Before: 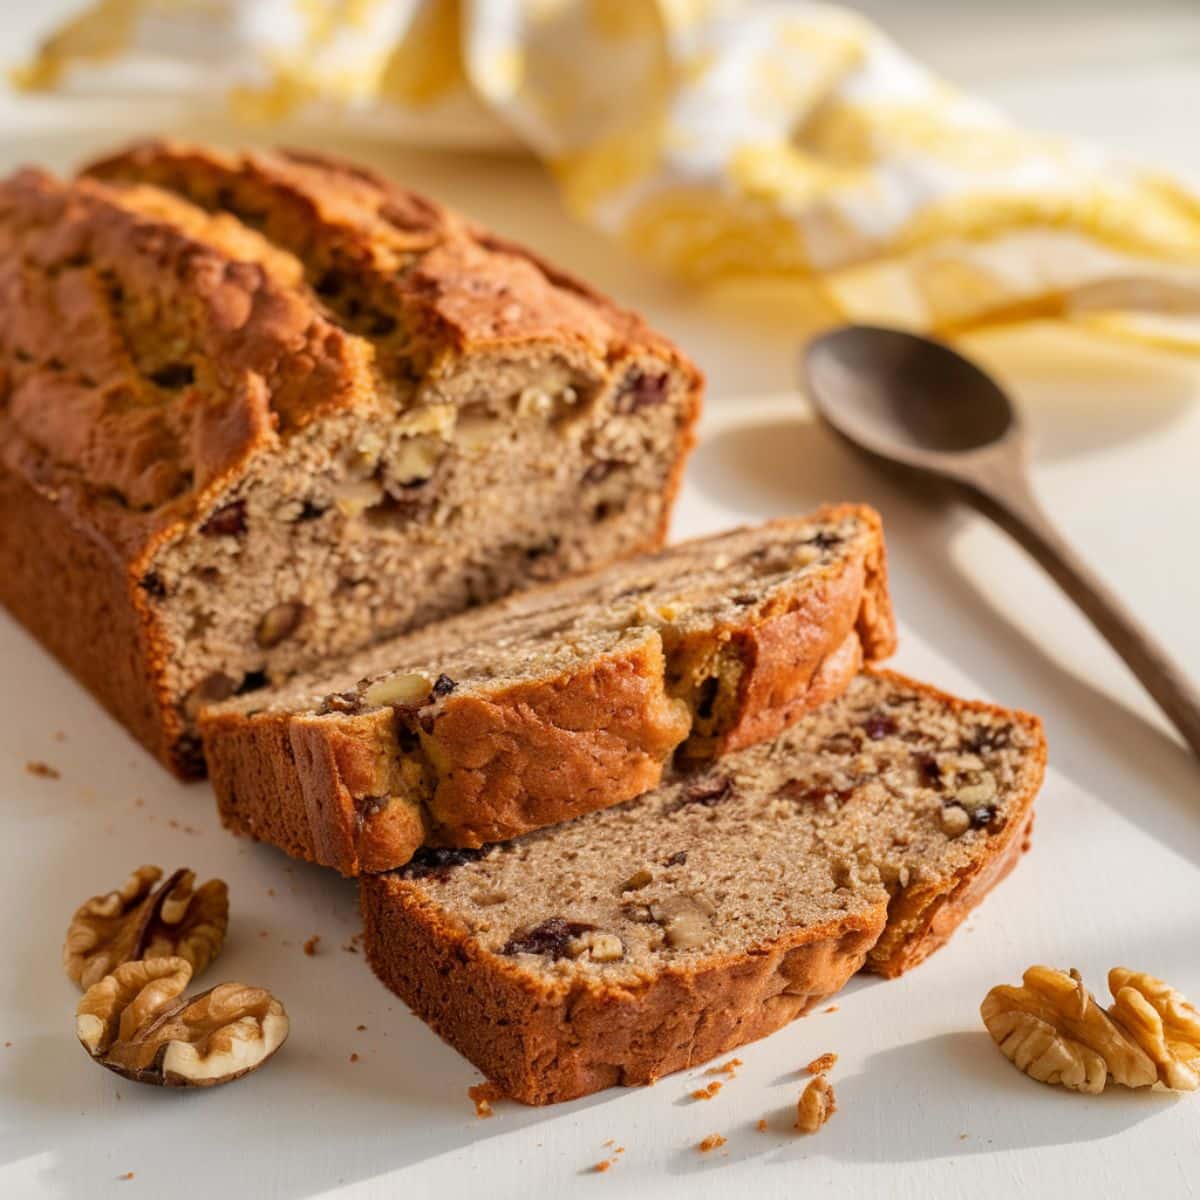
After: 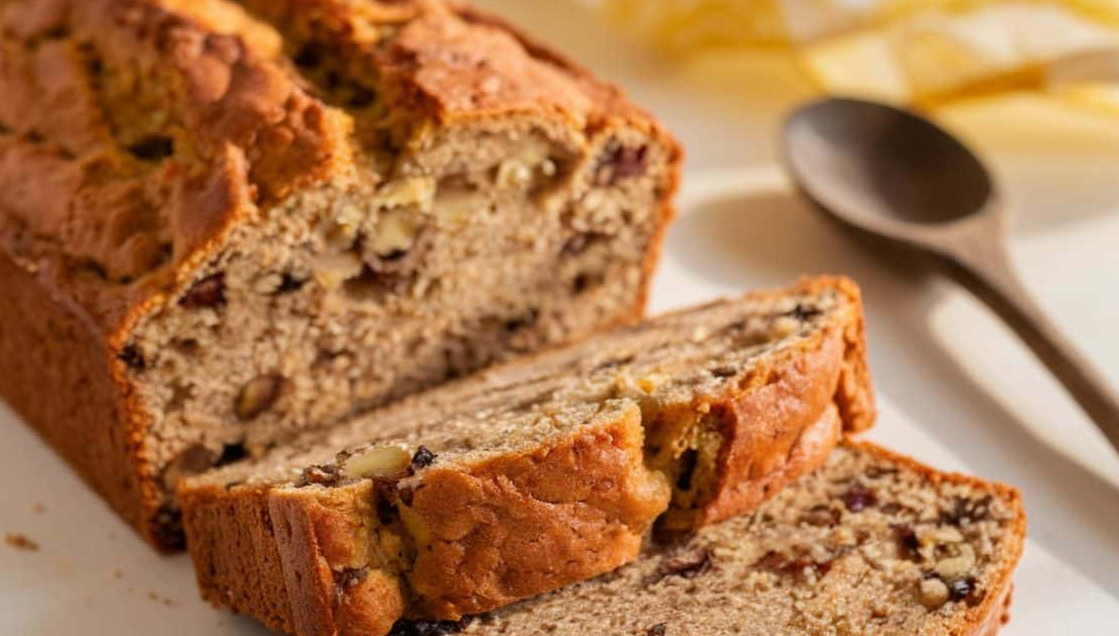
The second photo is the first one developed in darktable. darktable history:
crop: left 1.755%, top 19.036%, right 4.955%, bottom 27.918%
